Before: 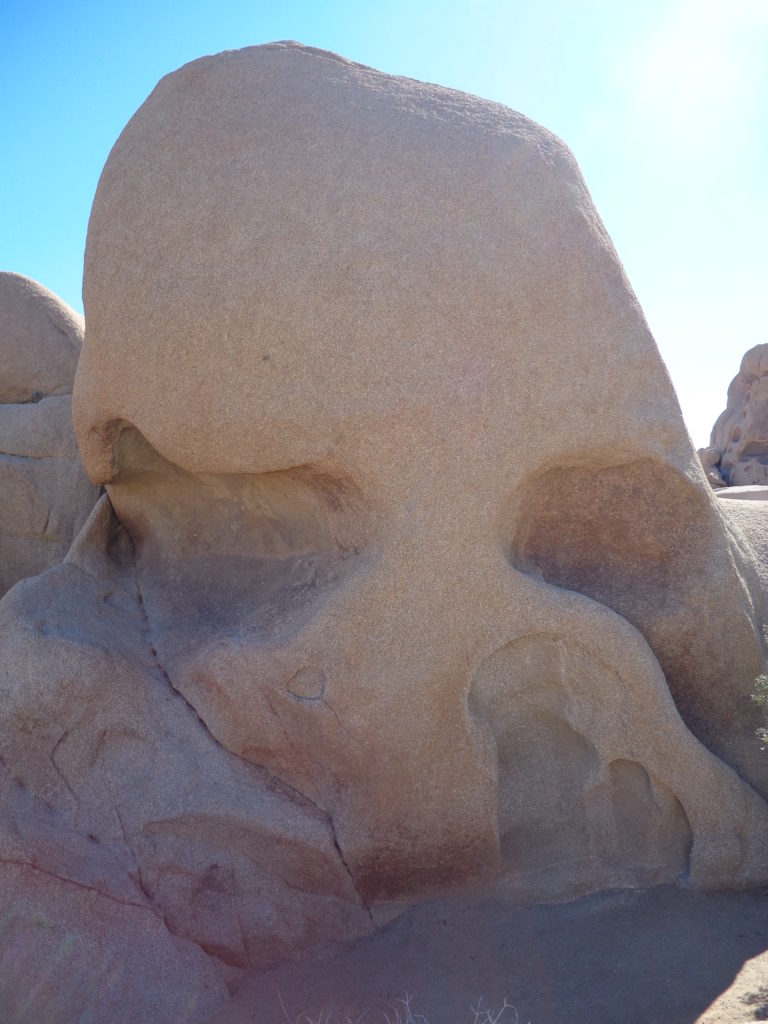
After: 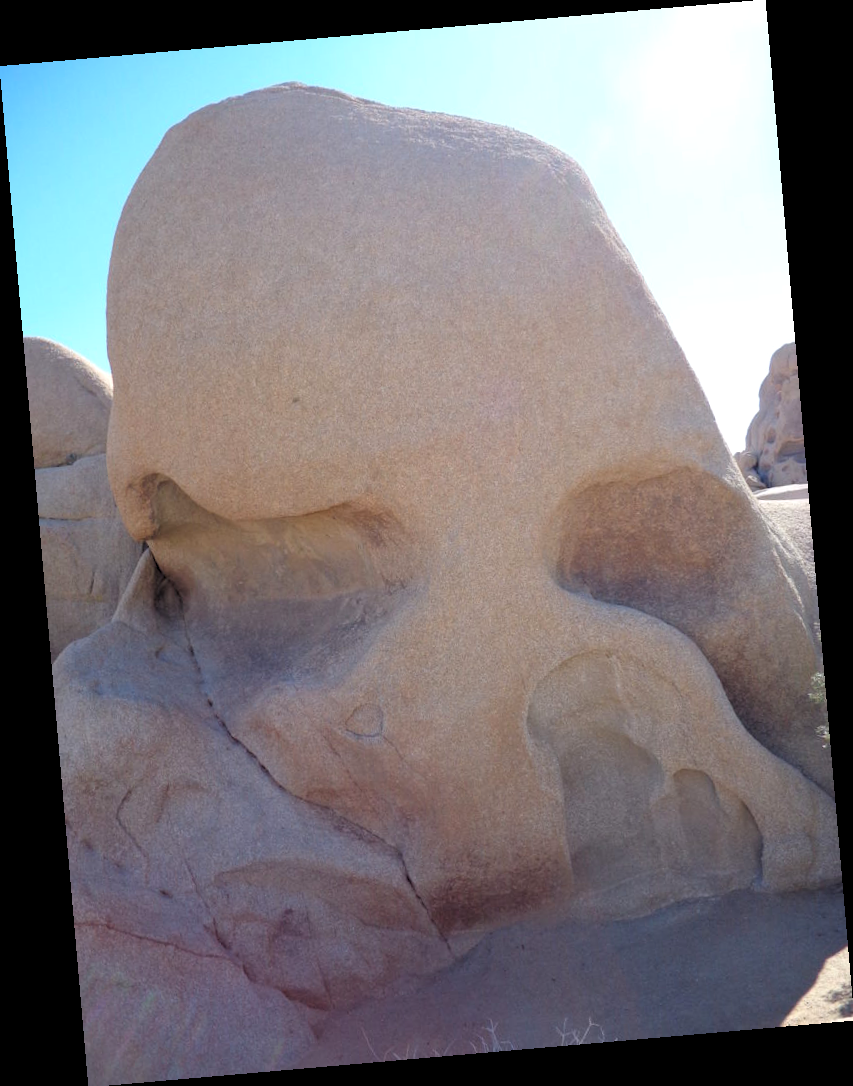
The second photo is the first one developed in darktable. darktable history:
rgb levels: levels [[0.013, 0.434, 0.89], [0, 0.5, 1], [0, 0.5, 1]]
rotate and perspective: rotation -4.98°, automatic cropping off
